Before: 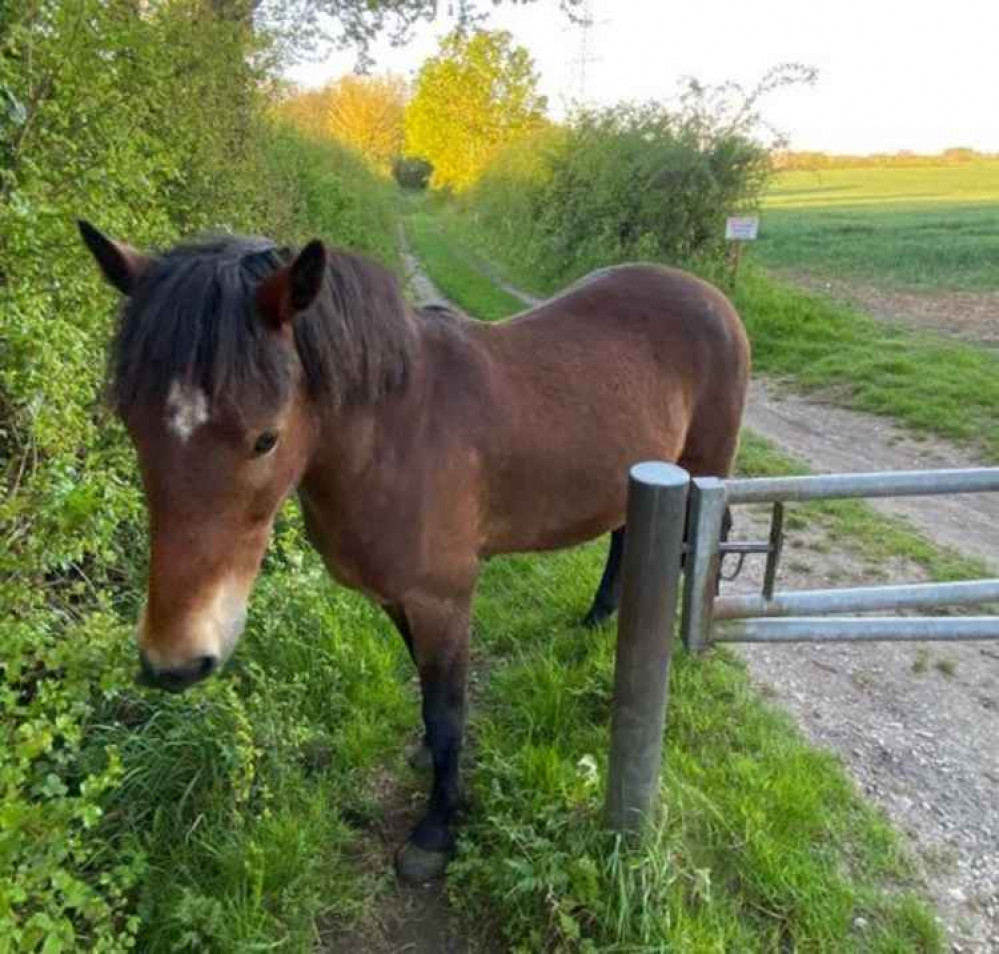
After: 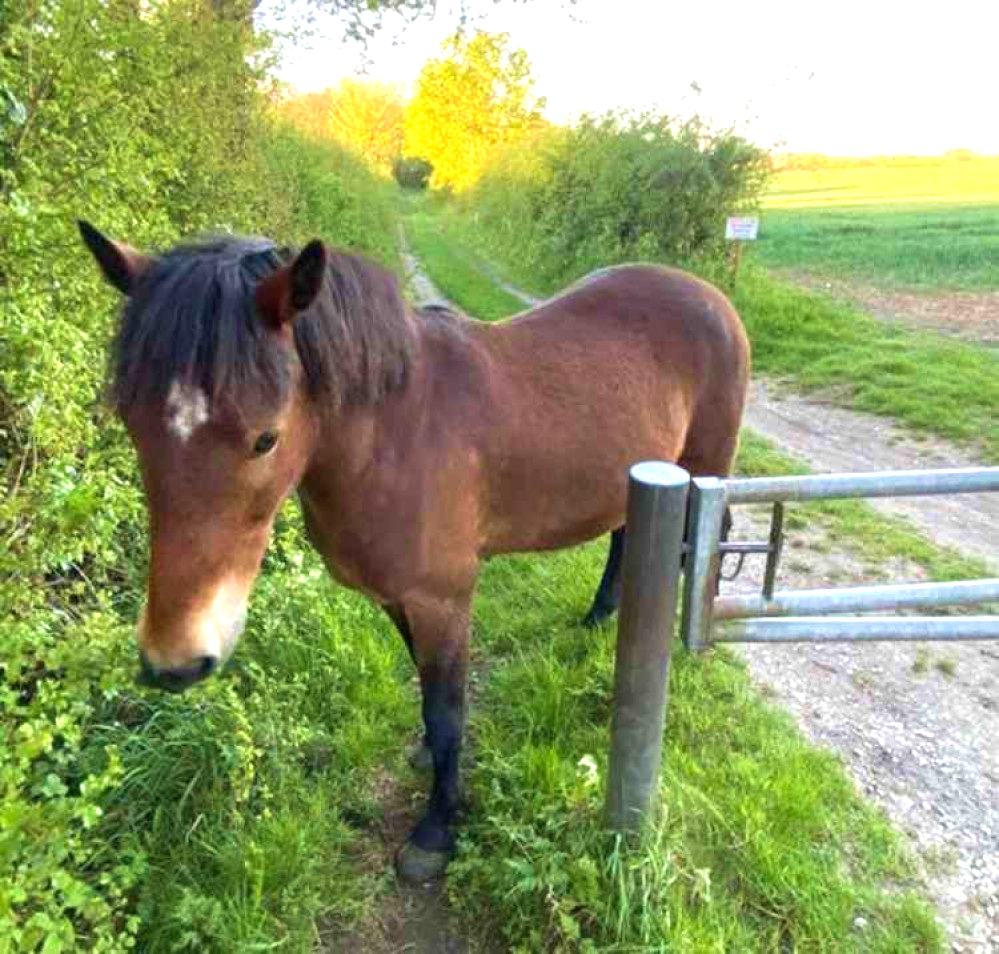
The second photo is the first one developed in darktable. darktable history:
exposure: black level correction 0, exposure 0.848 EV, compensate highlight preservation false
base curve: curves: ch0 [(0, 0) (0.989, 0.992)], preserve colors none
velvia: strength 30.36%
